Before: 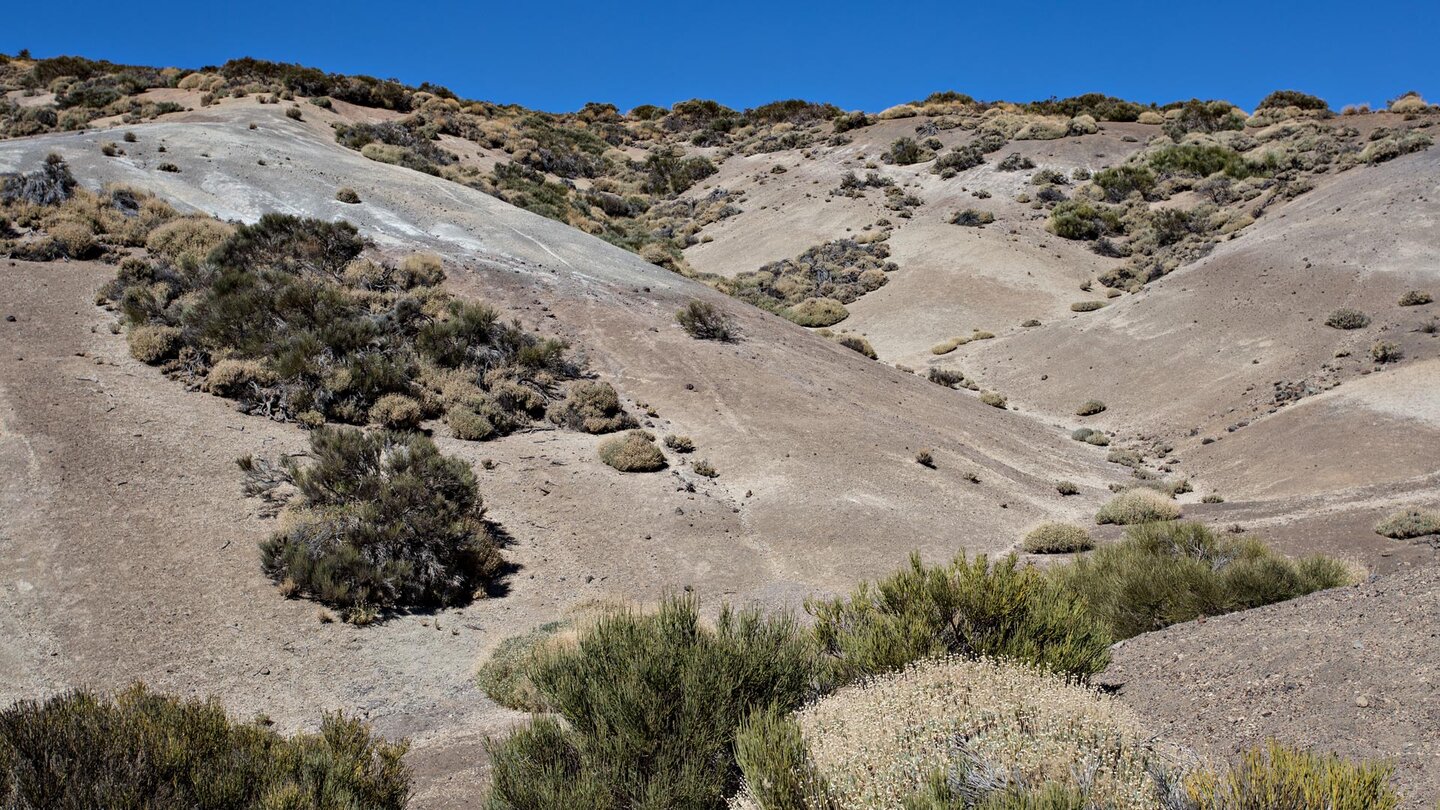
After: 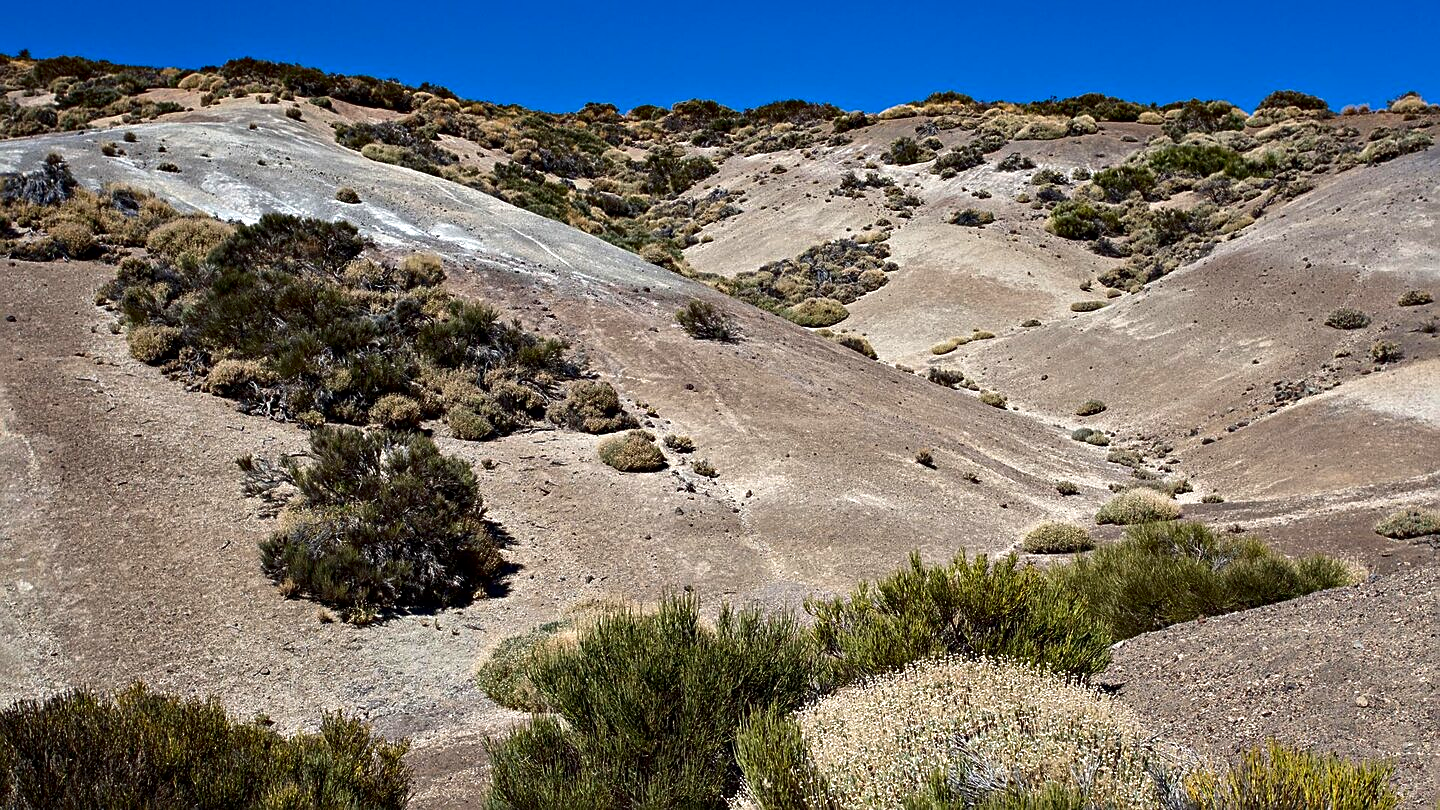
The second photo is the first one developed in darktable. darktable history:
exposure: black level correction 0.001, exposure 0.5 EV, compensate exposure bias true, compensate highlight preservation false
contrast brightness saturation: brightness -0.247, saturation 0.204
color correction: highlights a* -0.078, highlights b* 0.124
sharpen: on, module defaults
